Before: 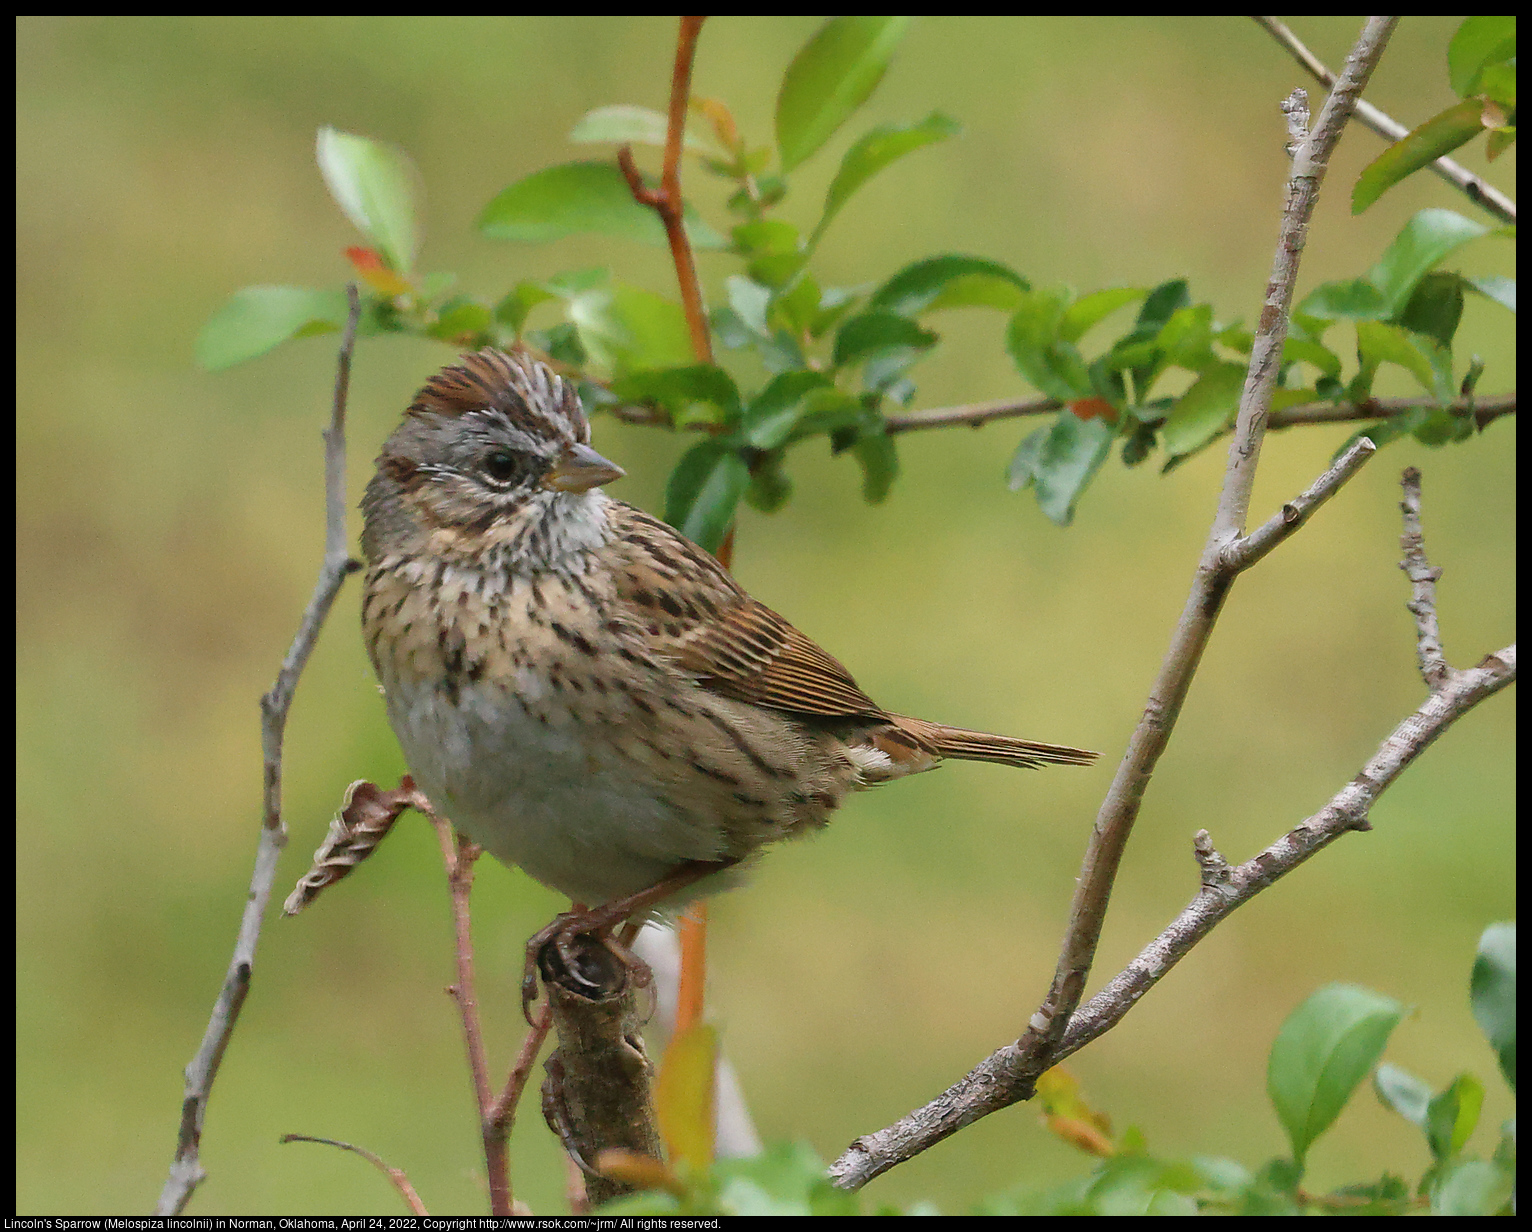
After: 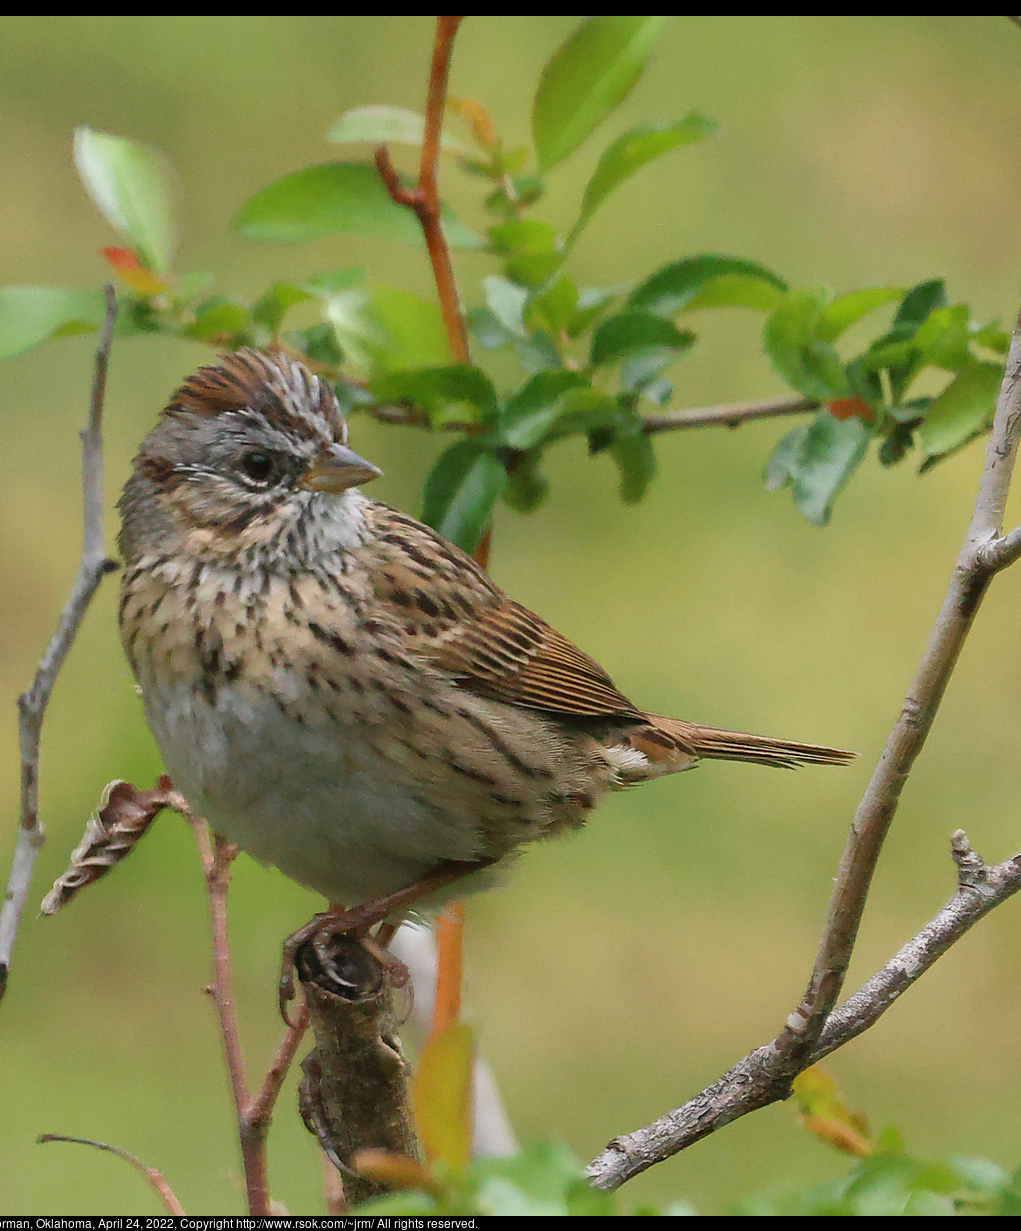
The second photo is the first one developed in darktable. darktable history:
crop and rotate: left 15.926%, right 17.399%
